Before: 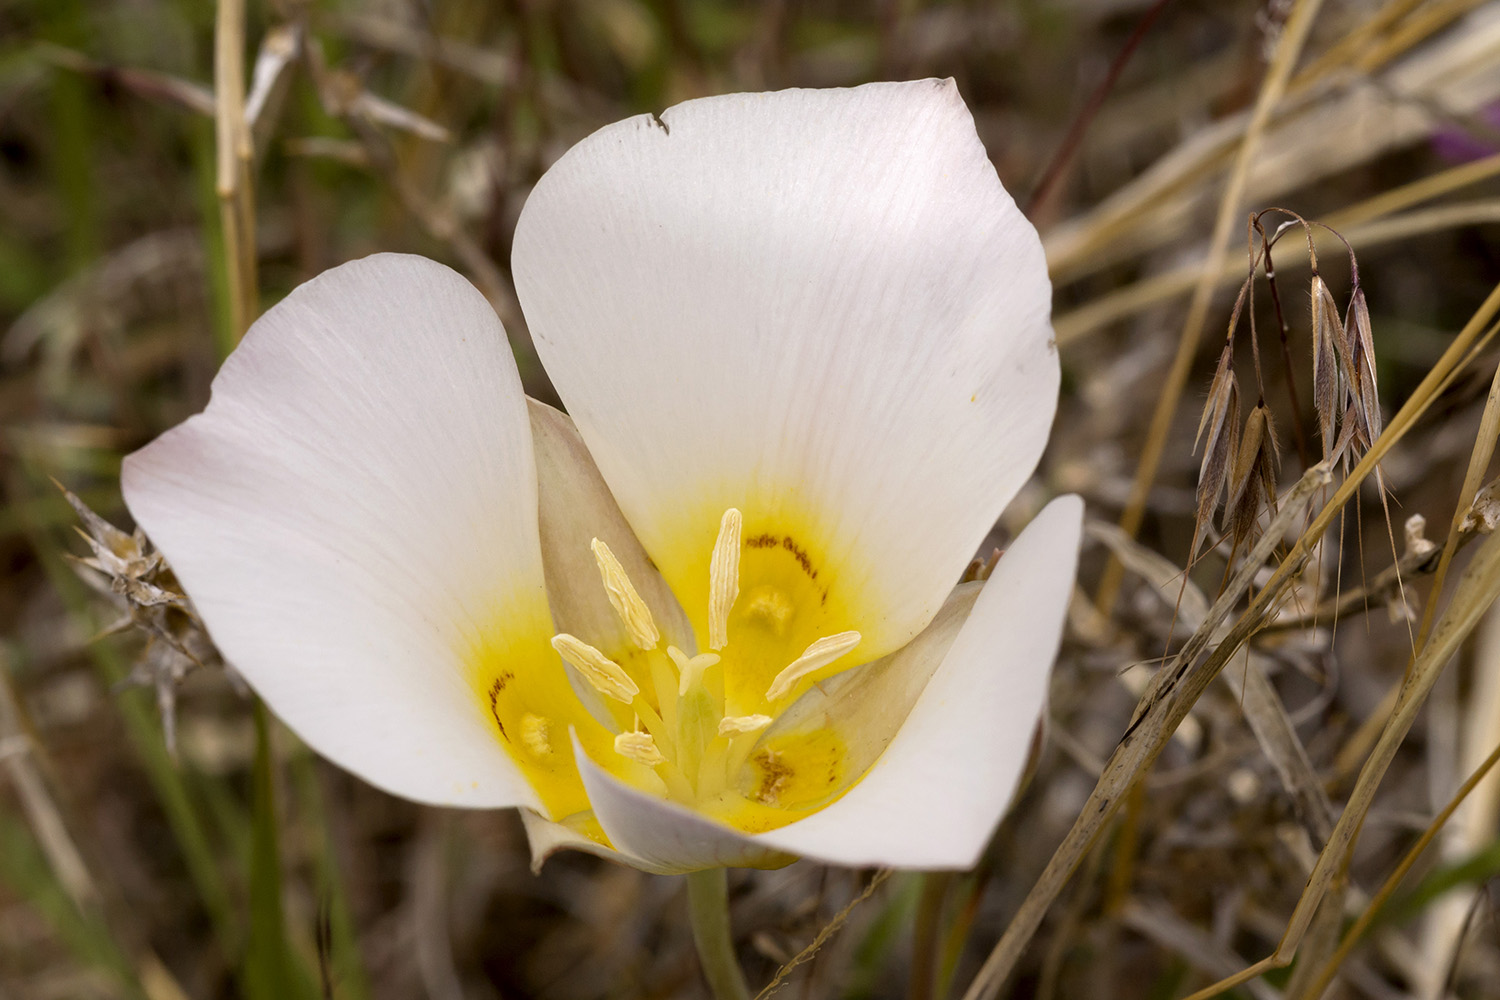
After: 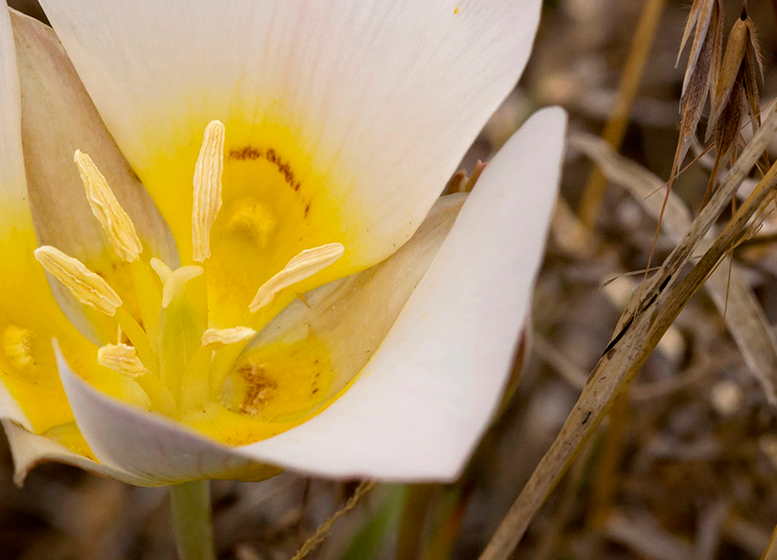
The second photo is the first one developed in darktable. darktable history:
haze removal: compatibility mode true, adaptive false
crop: left 34.479%, top 38.822%, right 13.718%, bottom 5.172%
